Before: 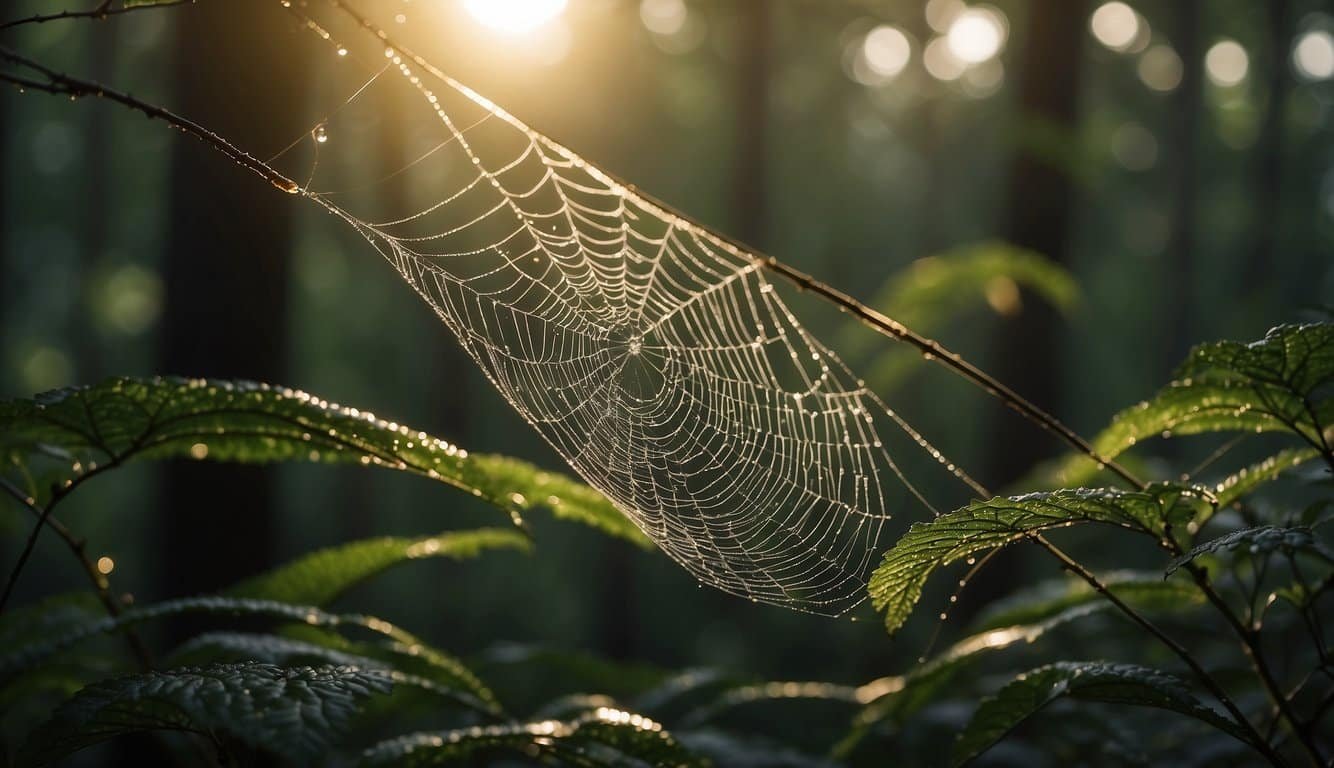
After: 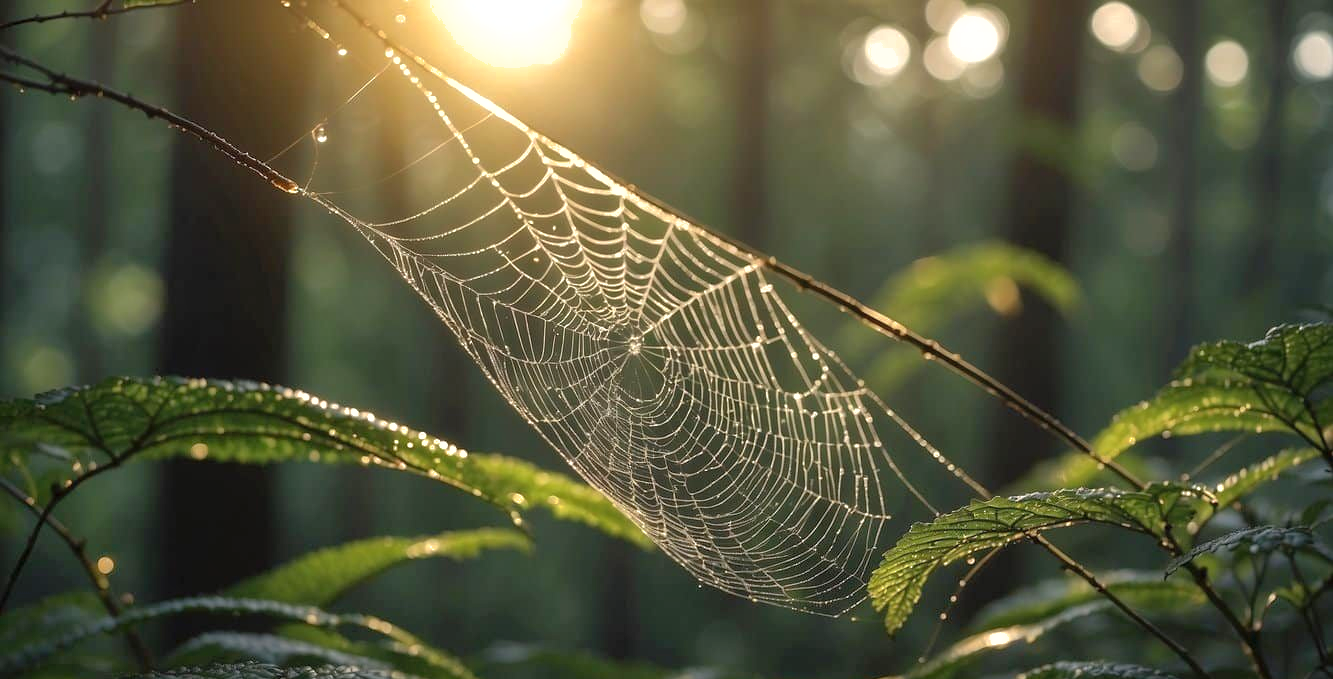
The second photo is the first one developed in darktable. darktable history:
shadows and highlights: on, module defaults
tone equalizer: on, module defaults
exposure: black level correction 0, exposure 0.5 EV, compensate exposure bias true, compensate highlight preservation false
white balance: emerald 1
crop and rotate: top 0%, bottom 11.49%
